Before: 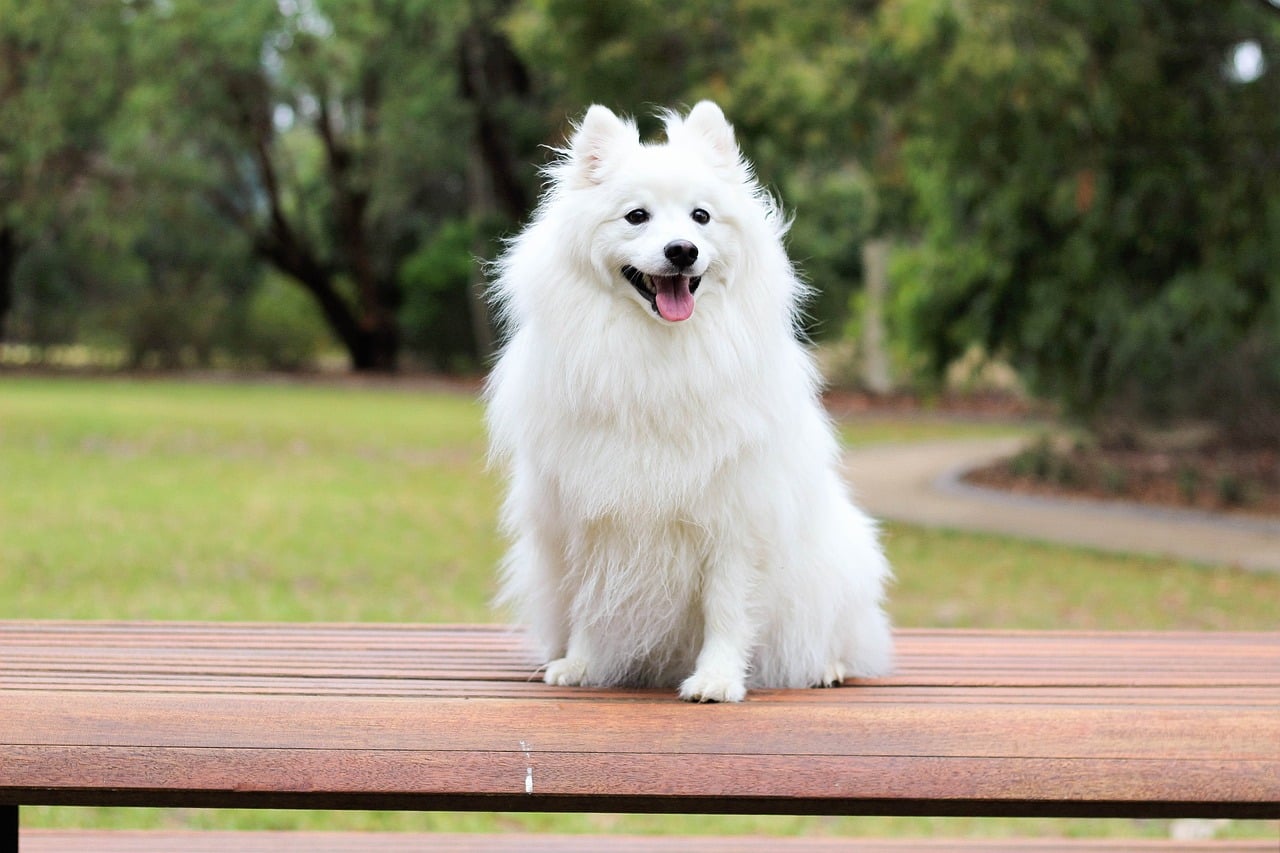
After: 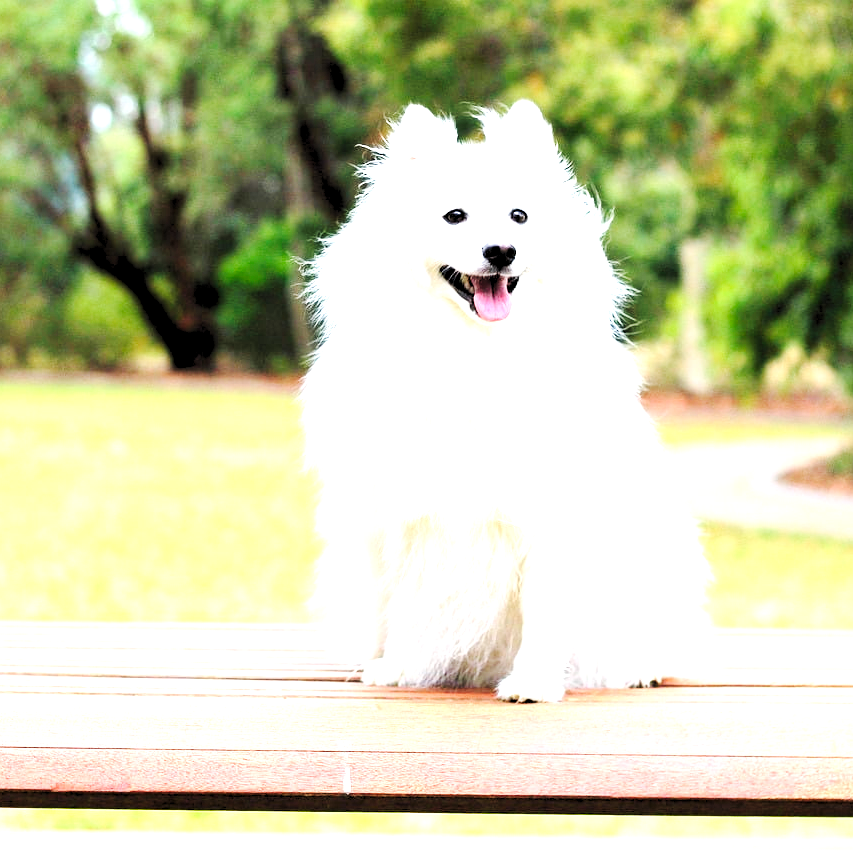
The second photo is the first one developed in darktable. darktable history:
crop and rotate: left 14.292%, right 19.041%
base curve: curves: ch0 [(0, 0) (0.028, 0.03) (0.121, 0.232) (0.46, 0.748) (0.859, 0.968) (1, 1)], preserve colors none
levels: levels [0.036, 0.364, 0.827]
